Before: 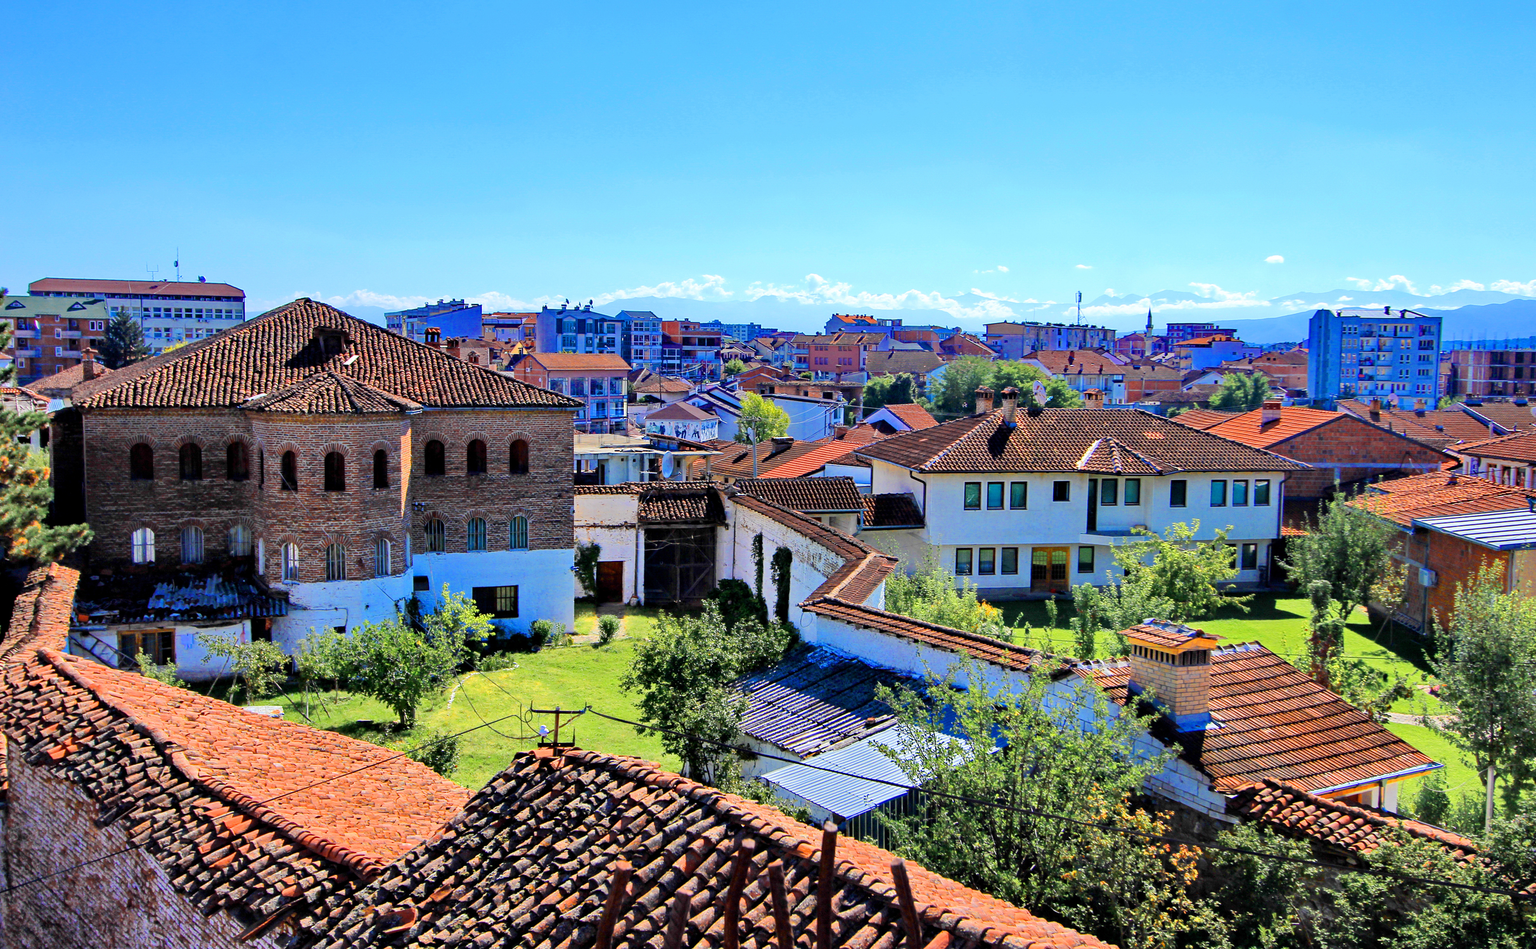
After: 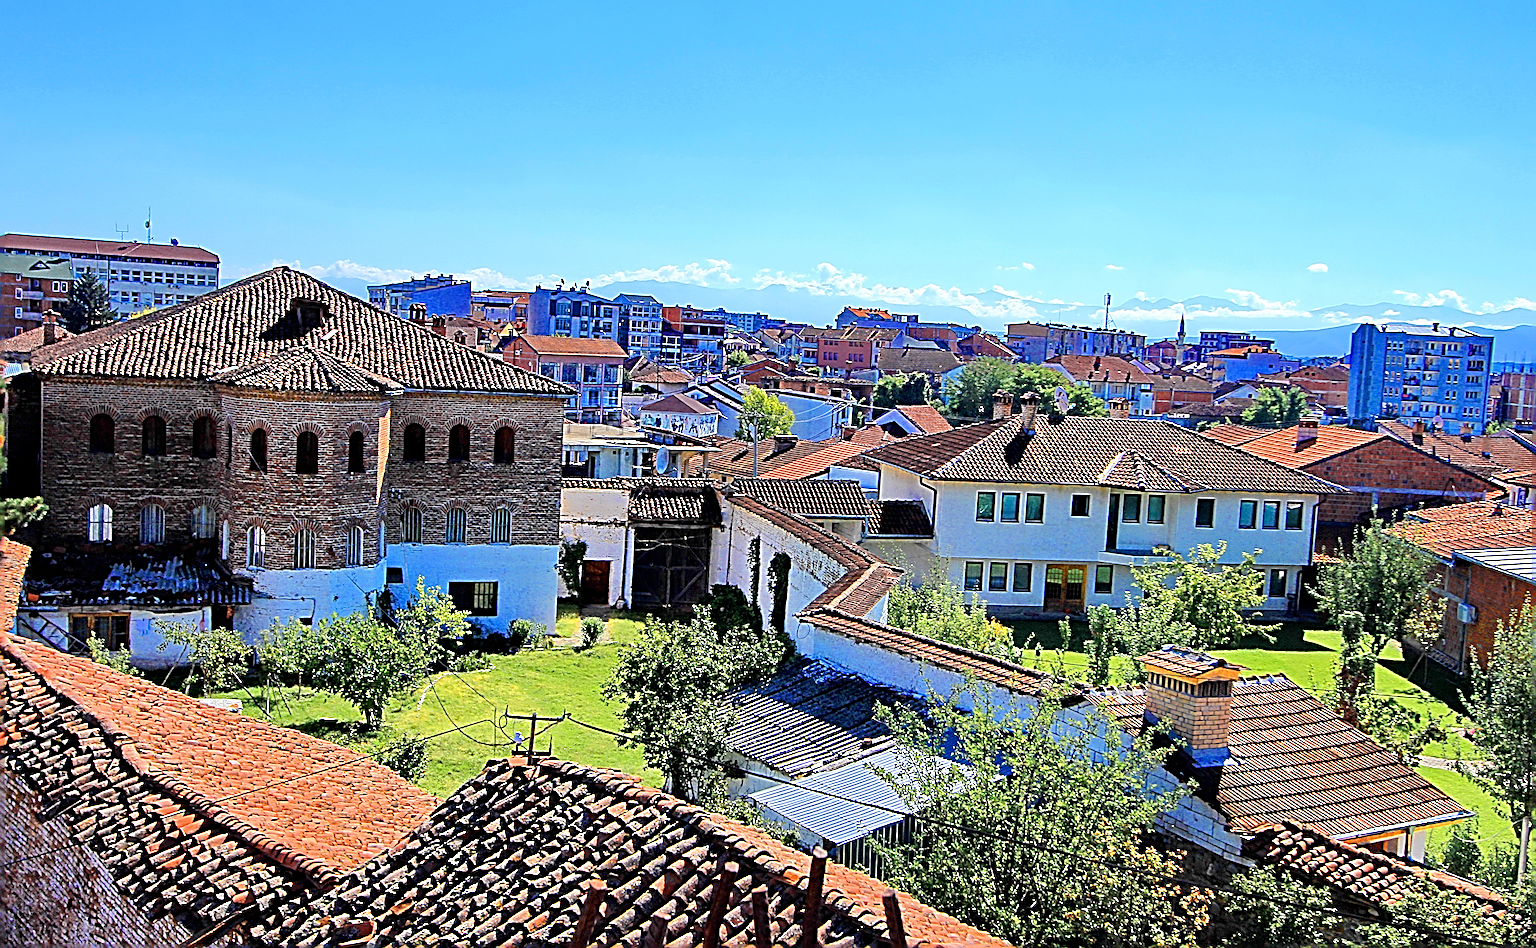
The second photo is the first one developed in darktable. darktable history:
crop and rotate: angle -2.36°
sharpen: radius 3.164, amount 1.74
